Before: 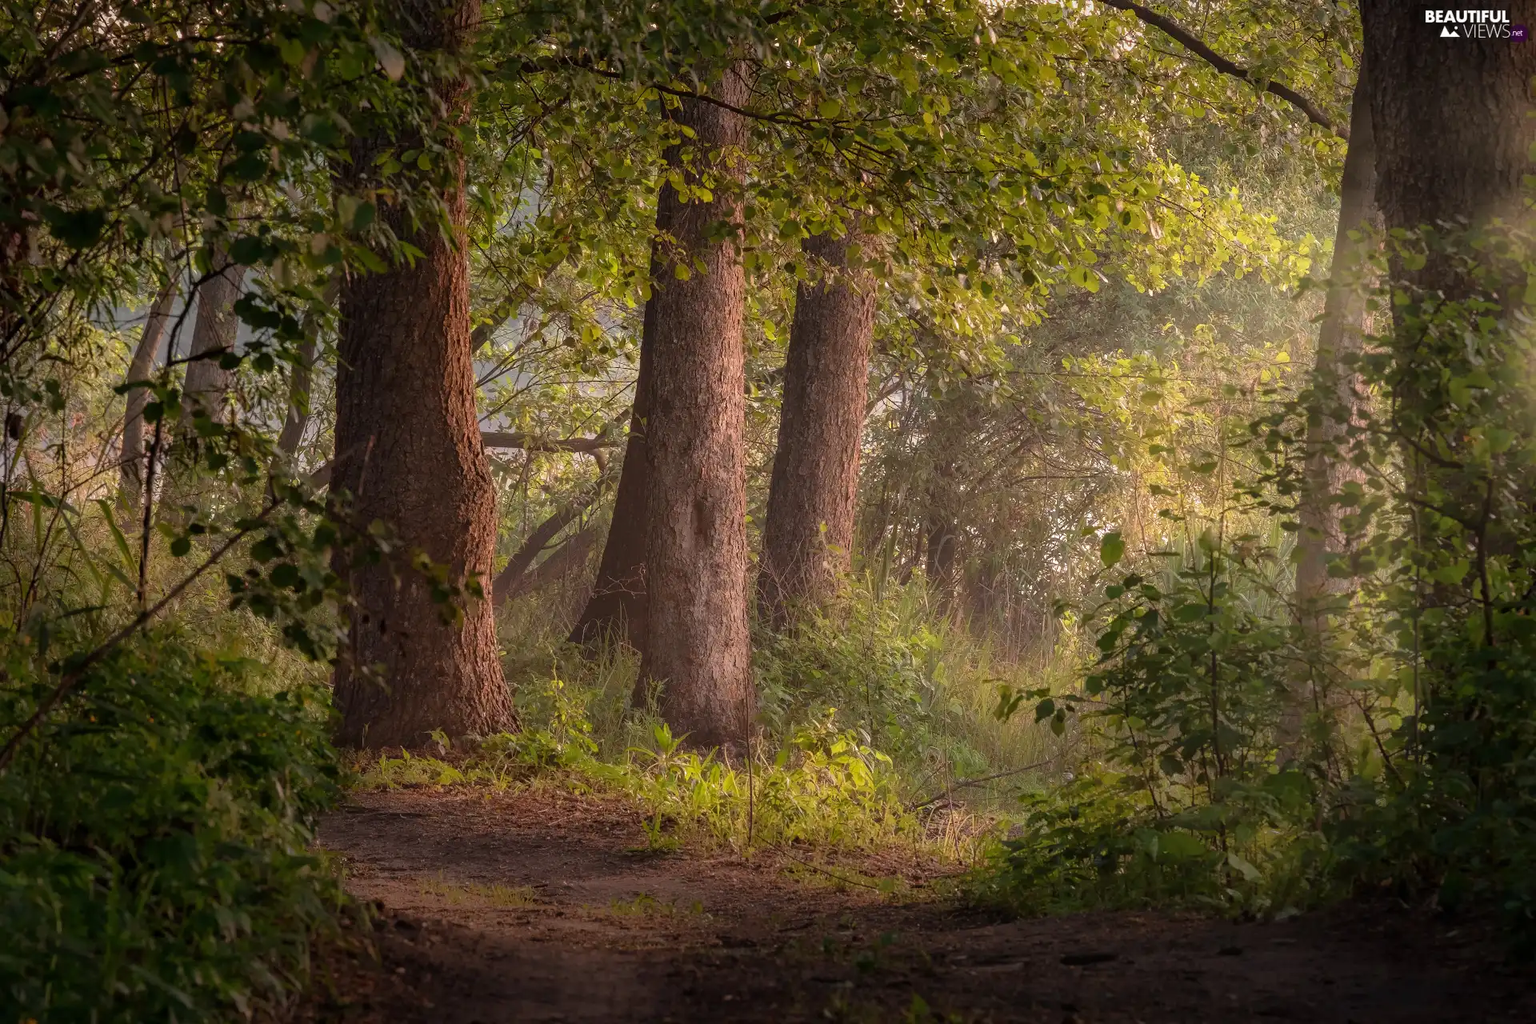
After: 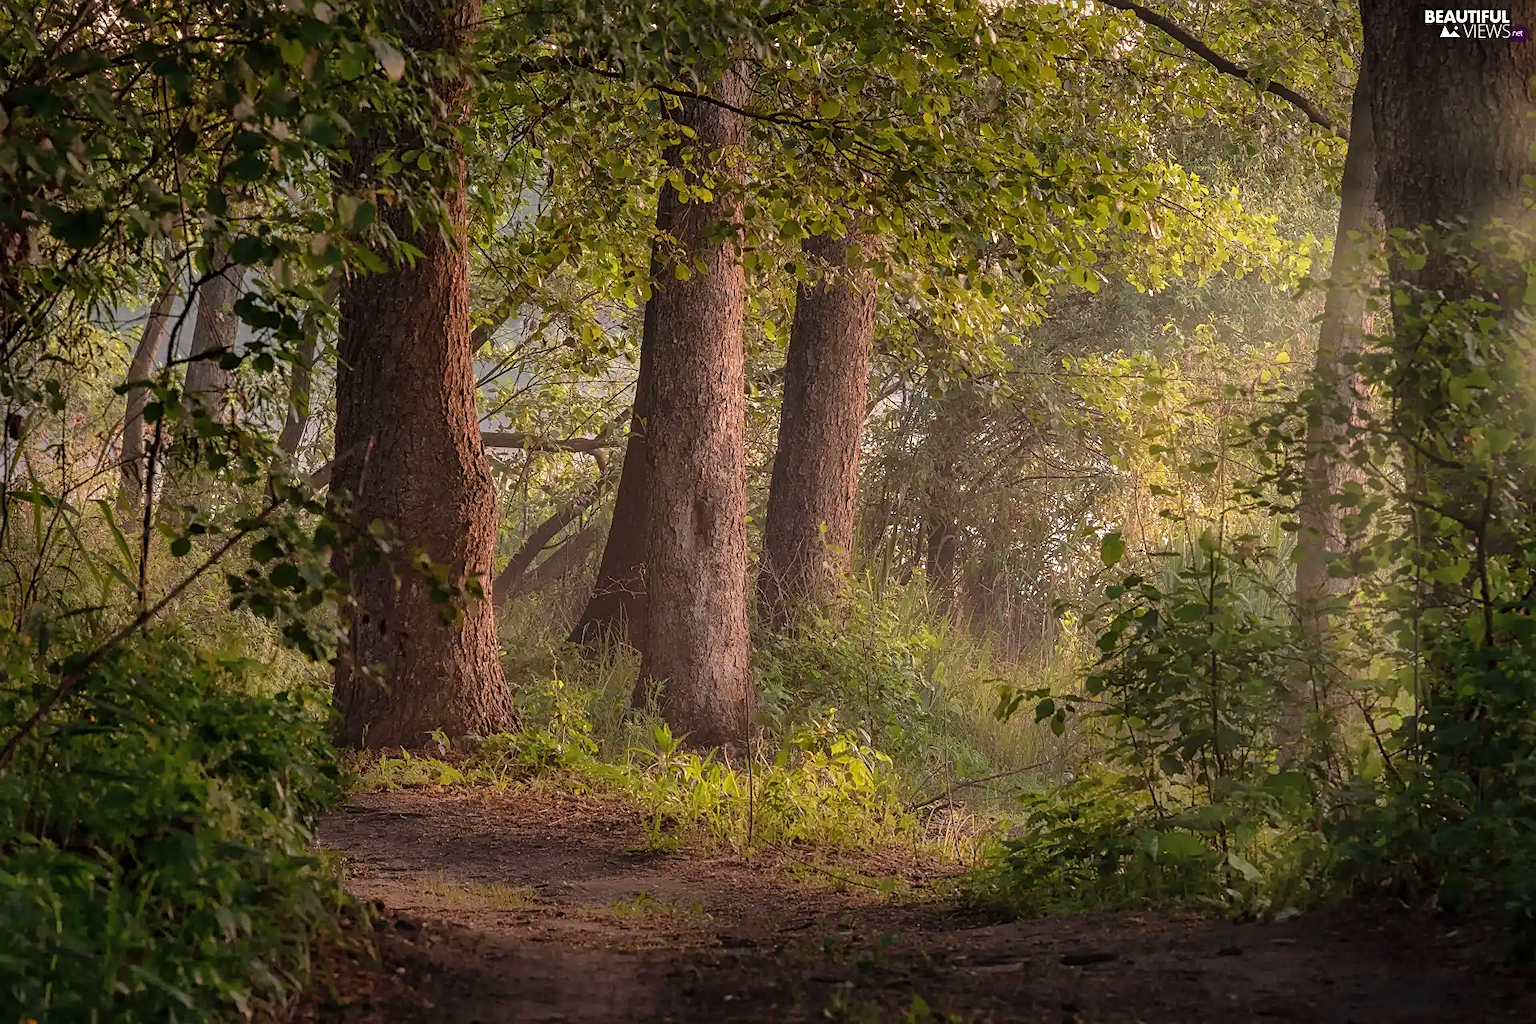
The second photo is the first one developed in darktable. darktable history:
shadows and highlights: shadows 43.71, white point adjustment -1.46, soften with gaussian
sharpen: on, module defaults
